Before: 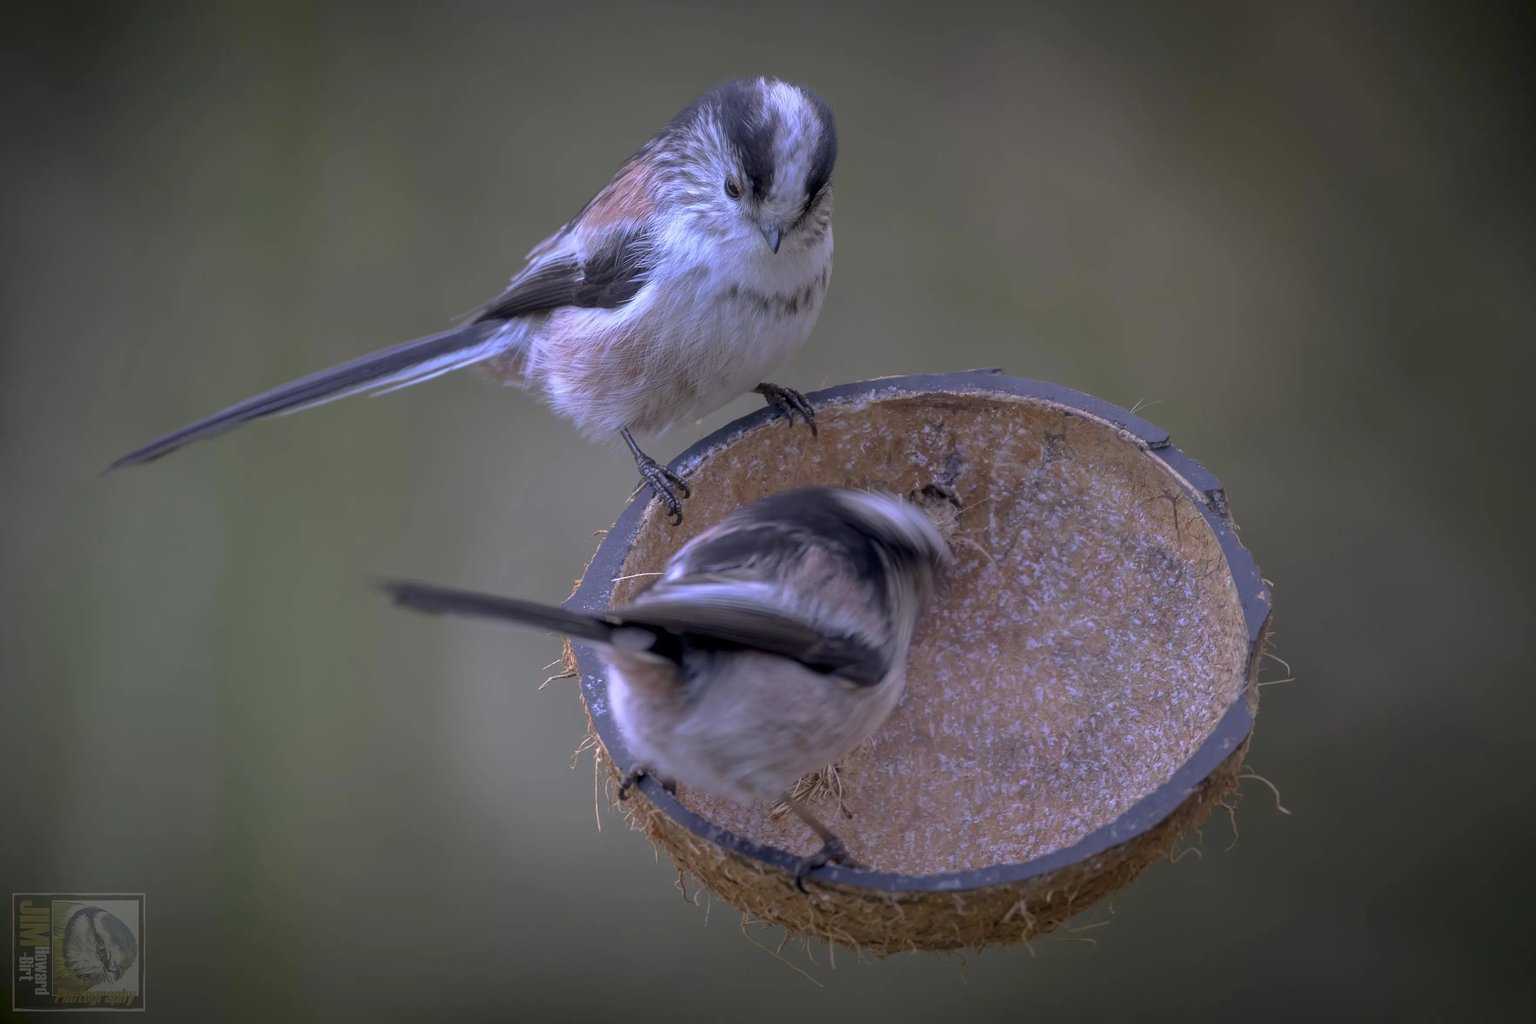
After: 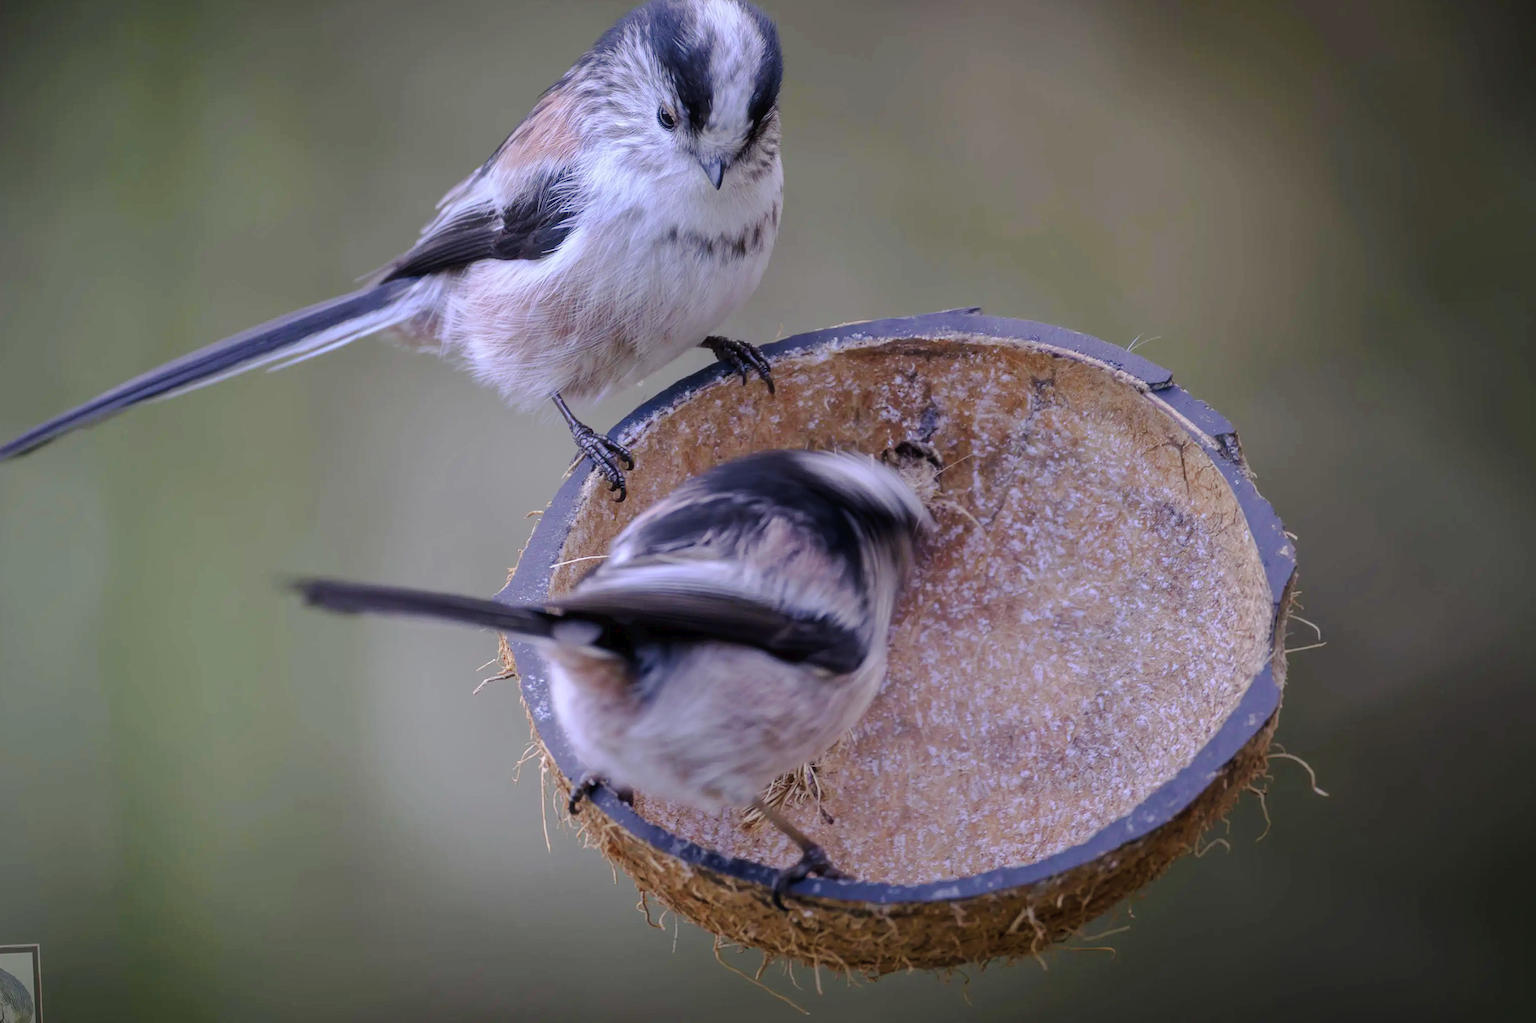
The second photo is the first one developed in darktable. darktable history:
tone curve: curves: ch0 [(0, 0) (0.003, 0.019) (0.011, 0.021) (0.025, 0.023) (0.044, 0.026) (0.069, 0.037) (0.1, 0.059) (0.136, 0.088) (0.177, 0.138) (0.224, 0.199) (0.277, 0.279) (0.335, 0.376) (0.399, 0.481) (0.468, 0.581) (0.543, 0.658) (0.623, 0.735) (0.709, 0.8) (0.801, 0.861) (0.898, 0.928) (1, 1)], preserve colors none
crop and rotate: angle 2.58°, left 5.6%, top 5.691%
